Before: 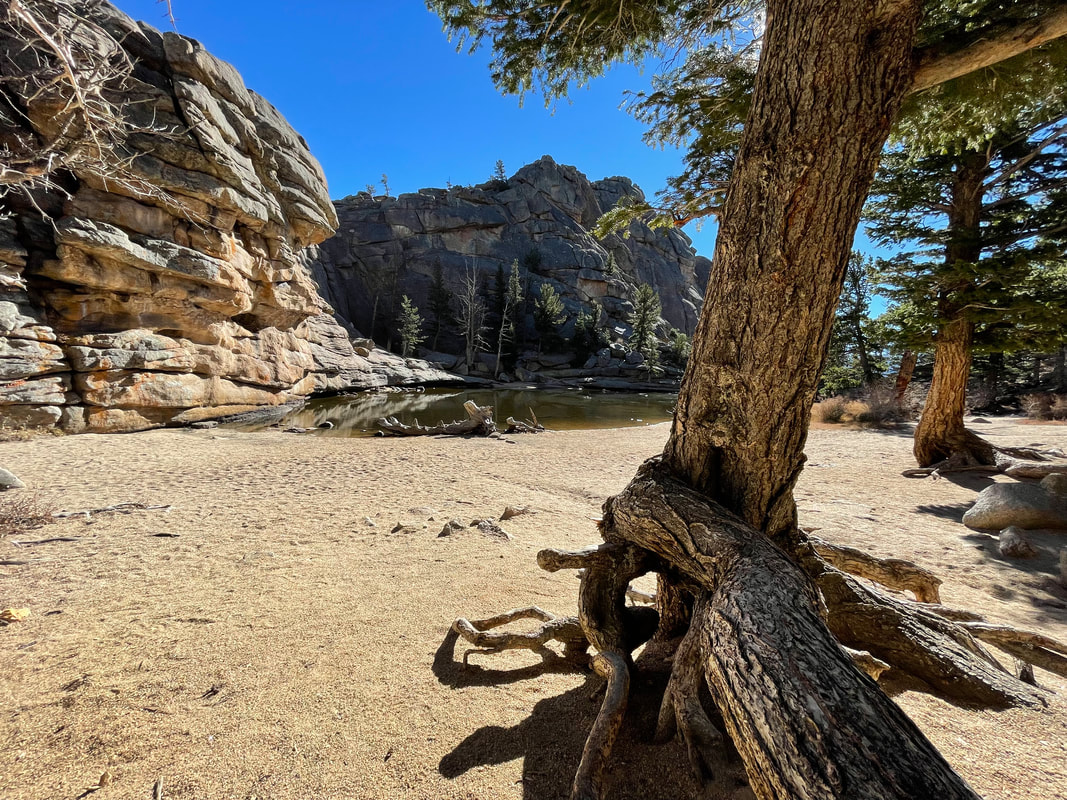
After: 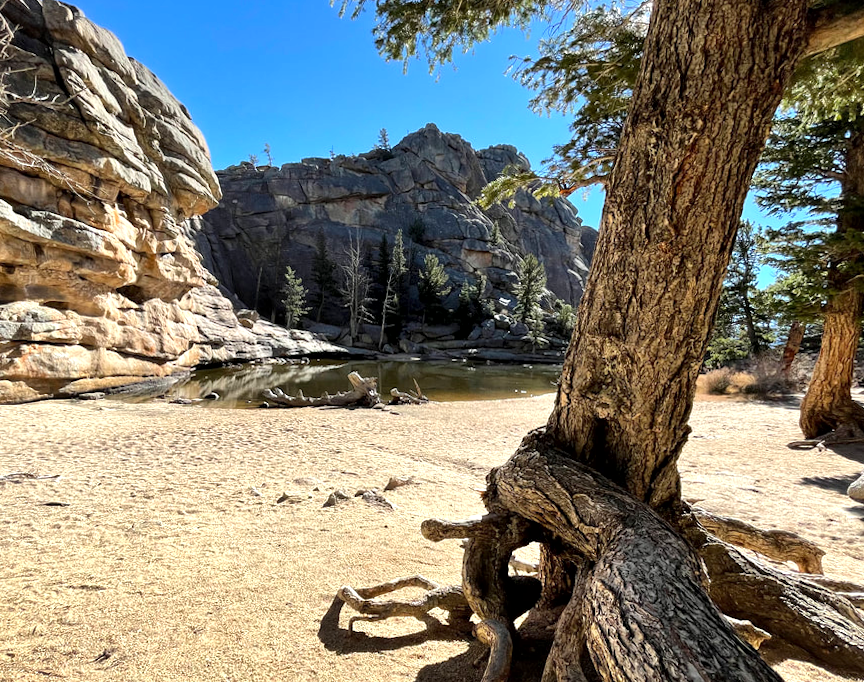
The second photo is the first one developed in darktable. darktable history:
rotate and perspective: lens shift (vertical) 0.048, lens shift (horizontal) -0.024, automatic cropping off
exposure: black level correction 0, exposure 0.5 EV, compensate highlight preservation false
crop: left 11.225%, top 5.381%, right 9.565%, bottom 10.314%
local contrast: mode bilateral grid, contrast 20, coarseness 100, detail 150%, midtone range 0.2
